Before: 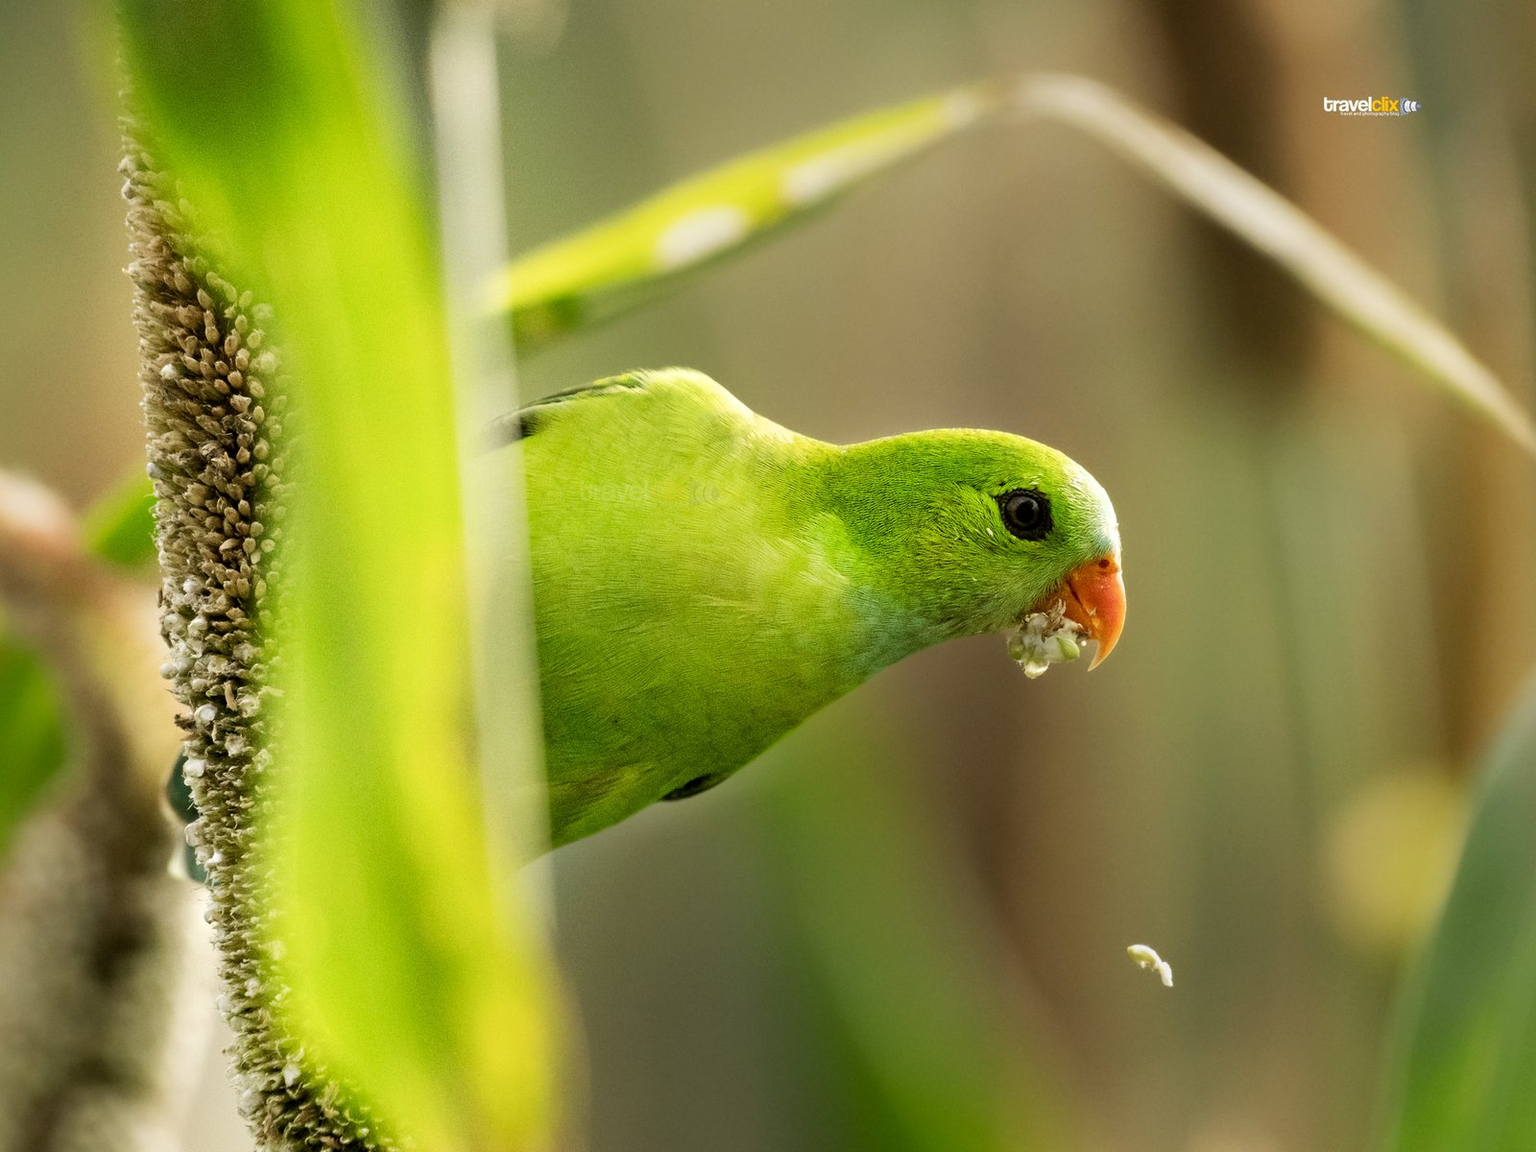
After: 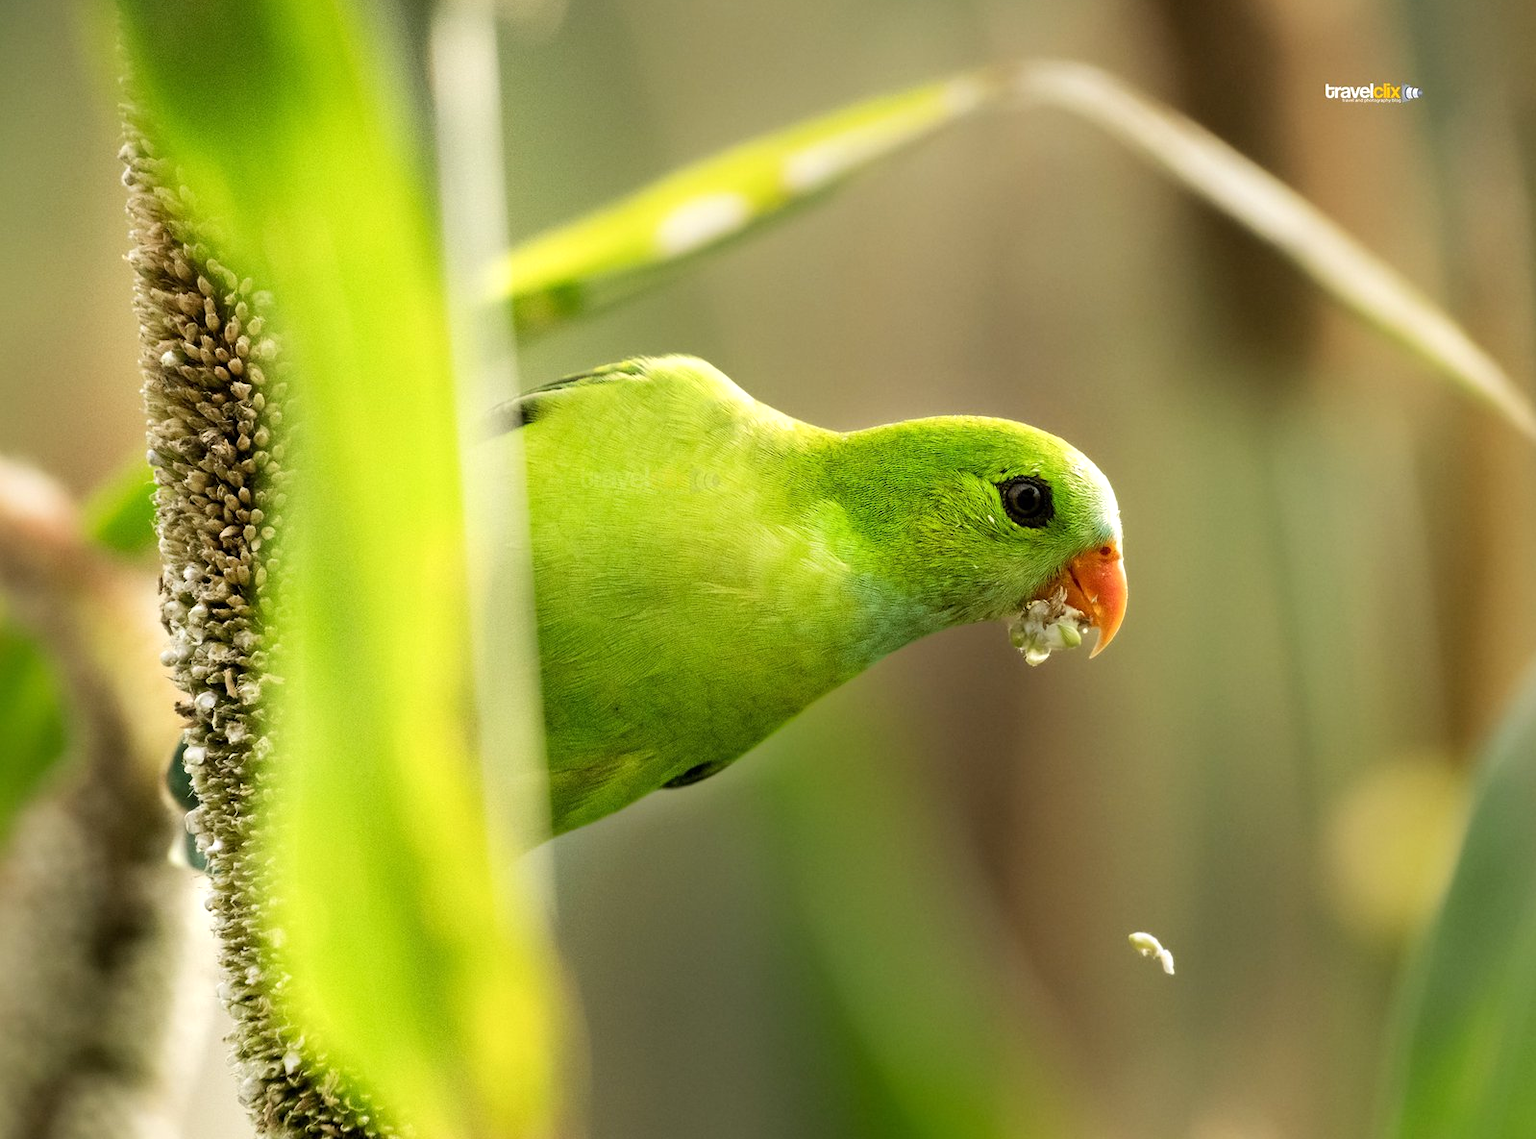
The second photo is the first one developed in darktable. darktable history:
crop: top 1.167%, right 0.096%
exposure: exposure 0.227 EV, compensate exposure bias true, compensate highlight preservation false
